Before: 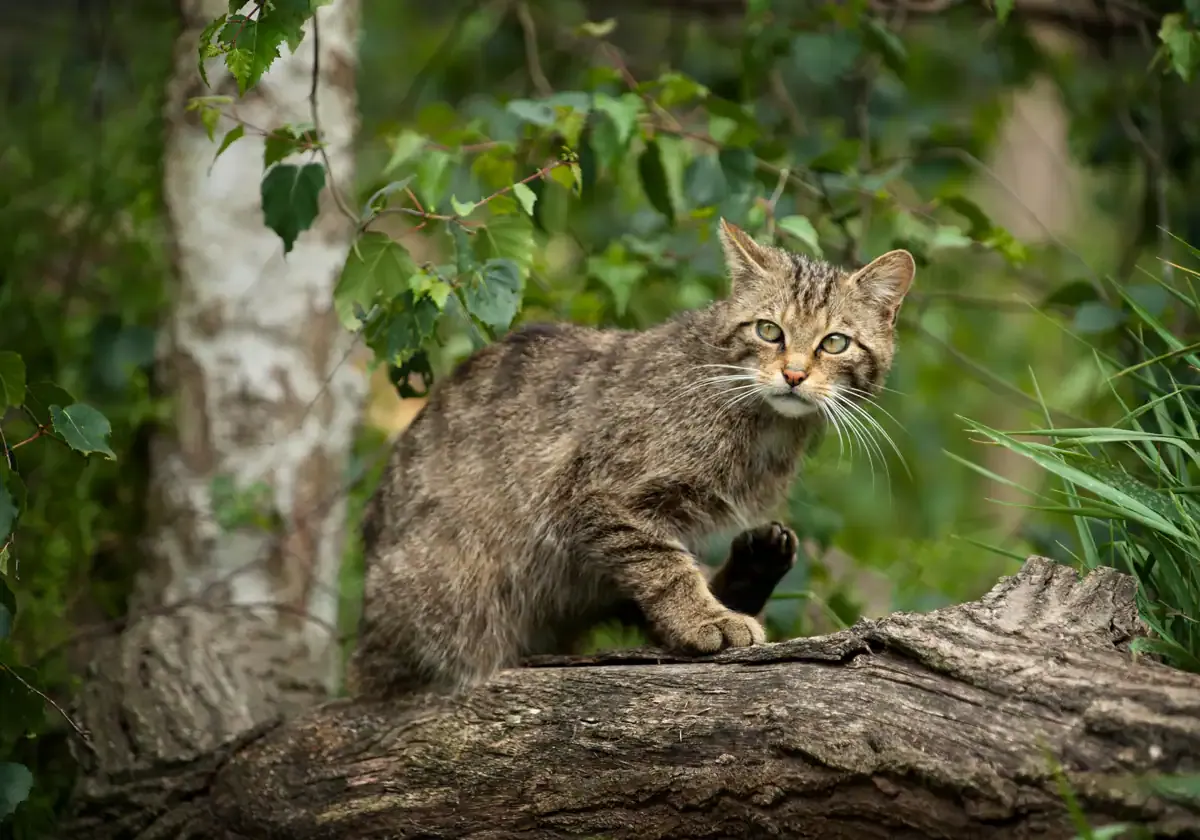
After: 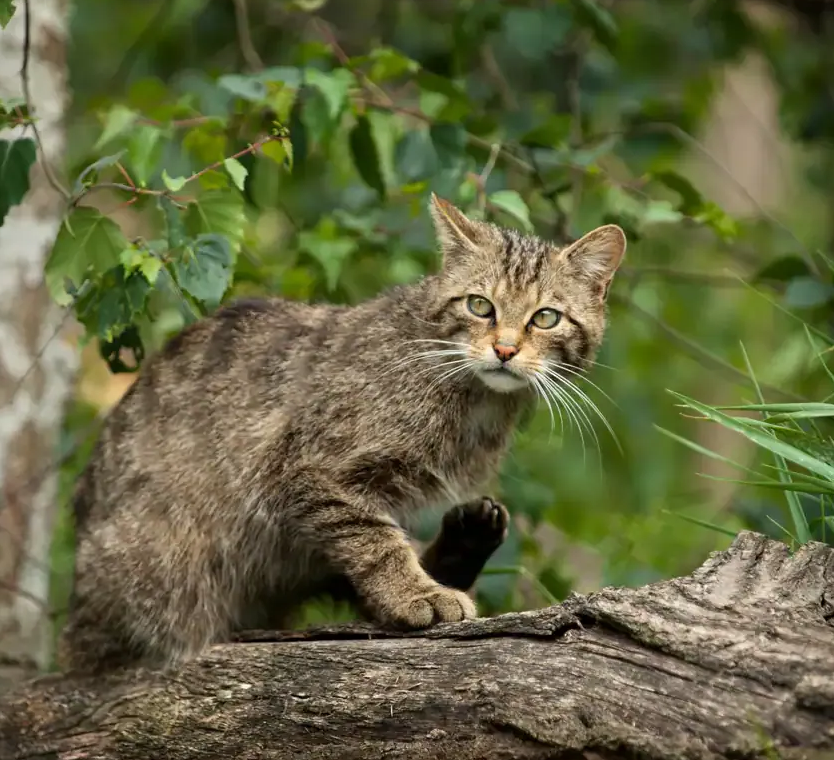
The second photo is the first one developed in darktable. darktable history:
crop and rotate: left 24.128%, top 3.007%, right 6.35%, bottom 6.459%
